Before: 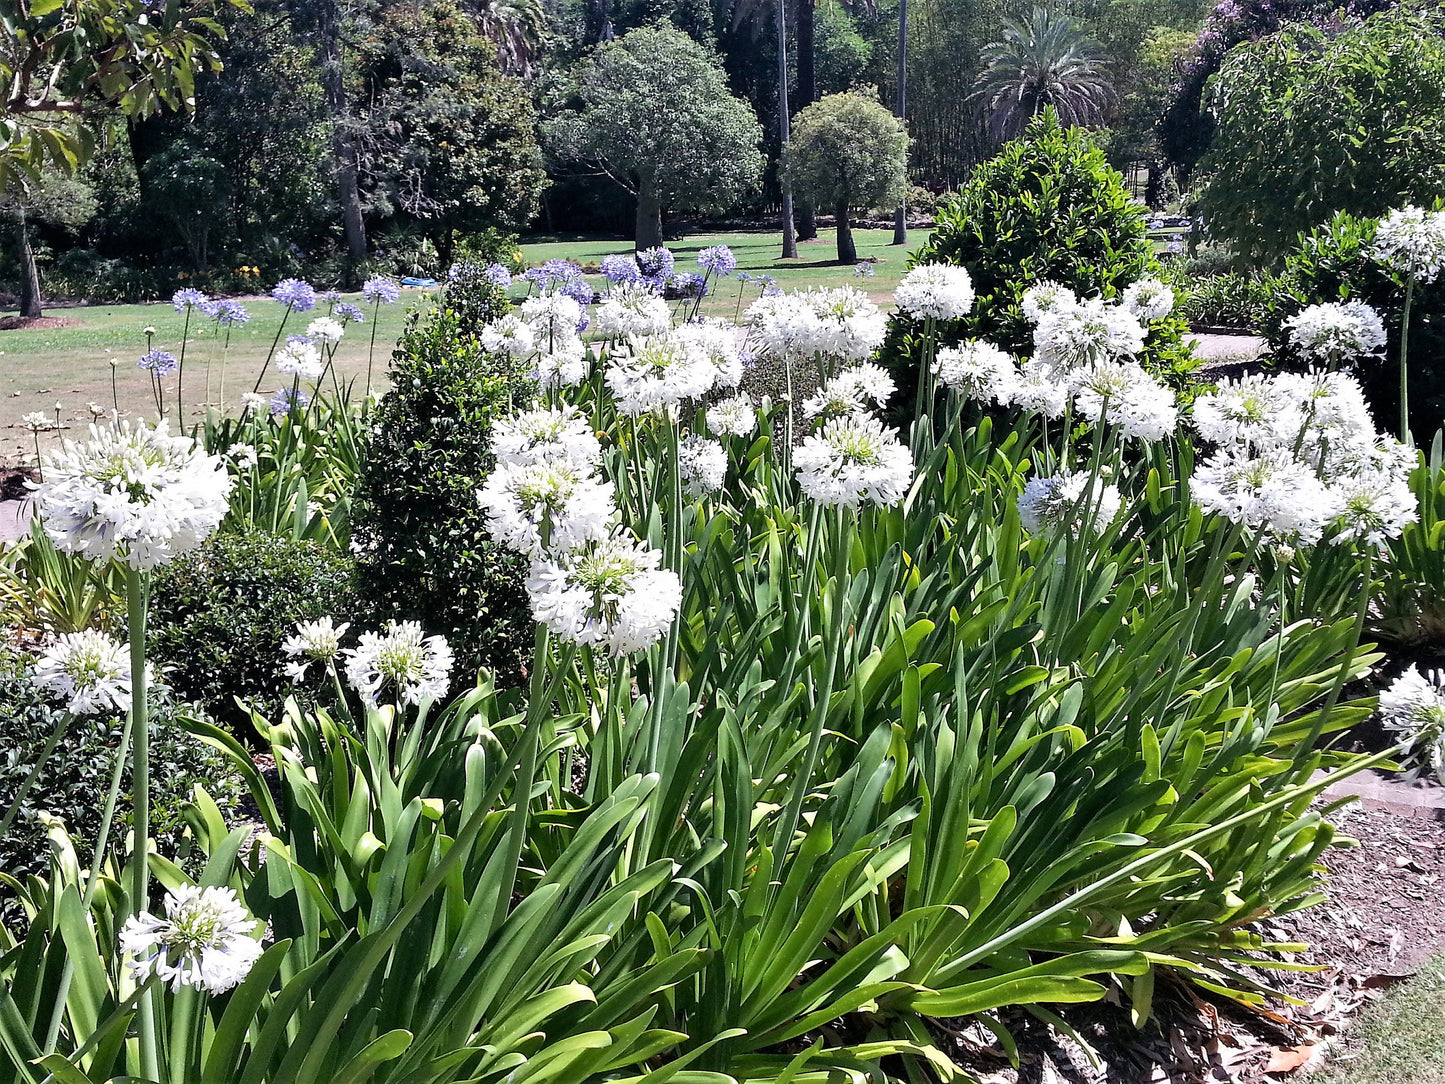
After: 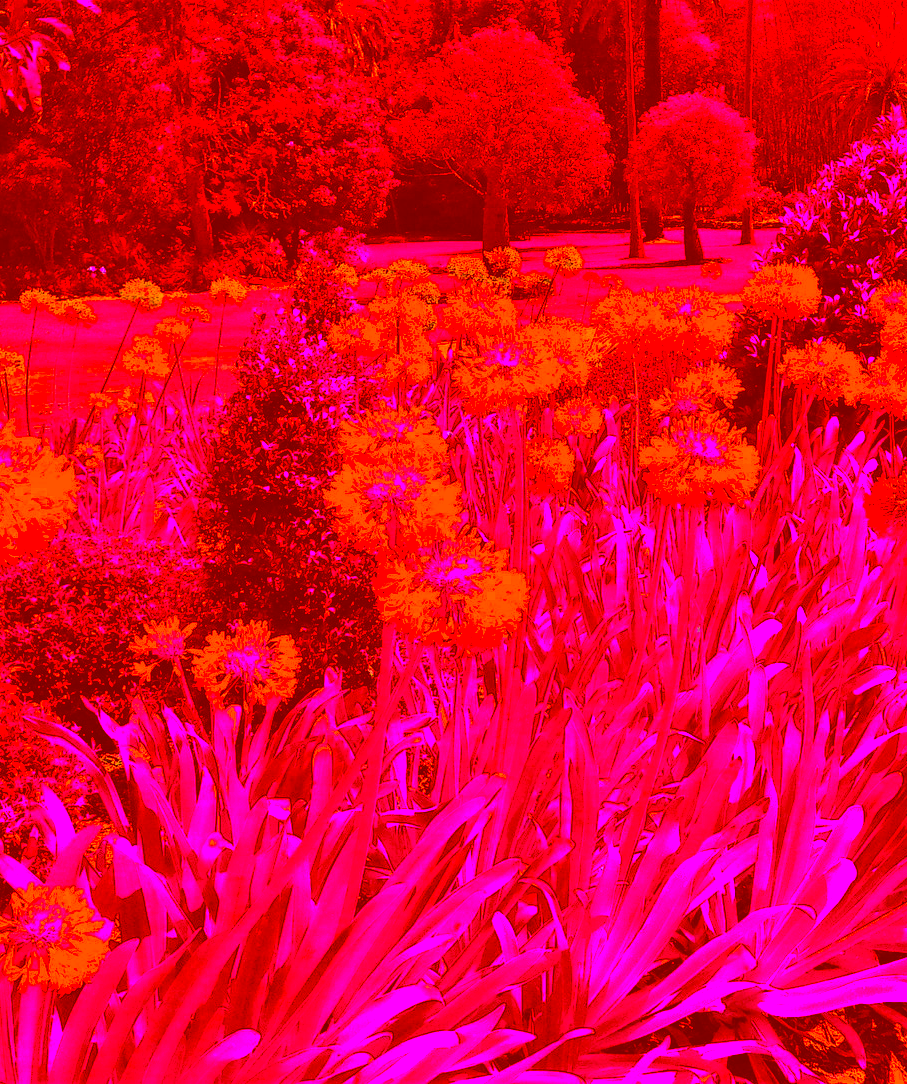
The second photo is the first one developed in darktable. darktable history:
color balance rgb: global vibrance 42.74%
crop: left 10.644%, right 26.528%
color correction: highlights a* -39.68, highlights b* -40, shadows a* -40, shadows b* -40, saturation -3
white balance: red 0.986, blue 1.01
